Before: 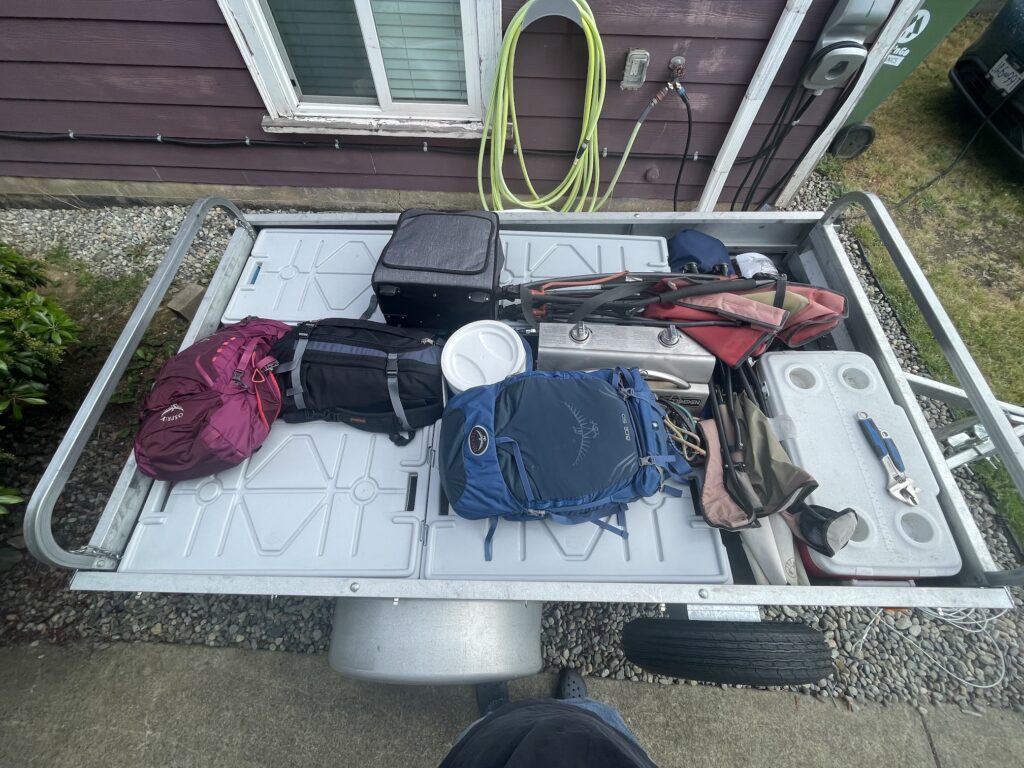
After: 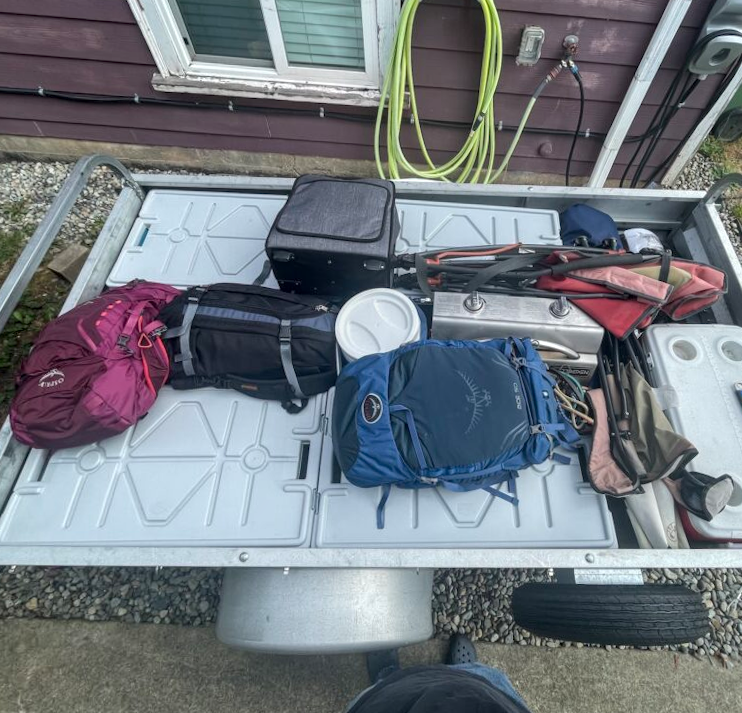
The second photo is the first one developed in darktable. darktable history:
rotate and perspective: rotation 0.679°, lens shift (horizontal) 0.136, crop left 0.009, crop right 0.991, crop top 0.078, crop bottom 0.95
crop: left 13.443%, right 13.31%
local contrast: on, module defaults
